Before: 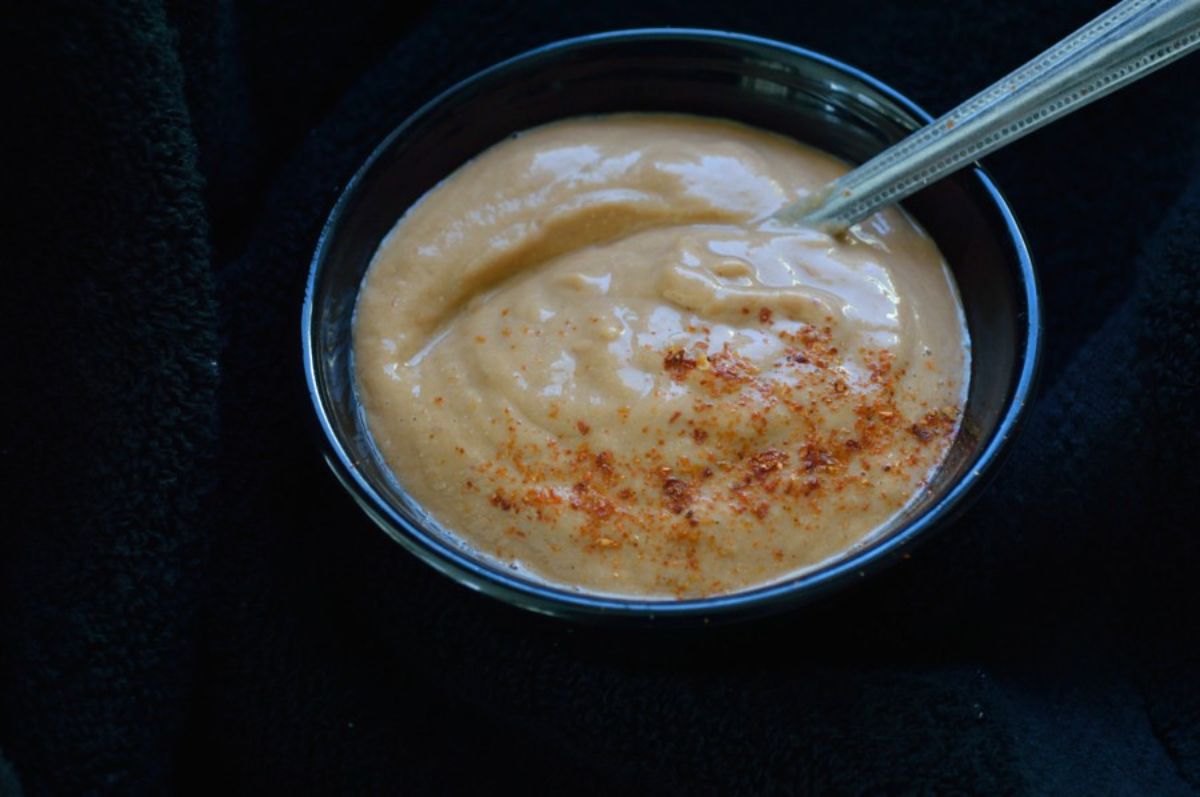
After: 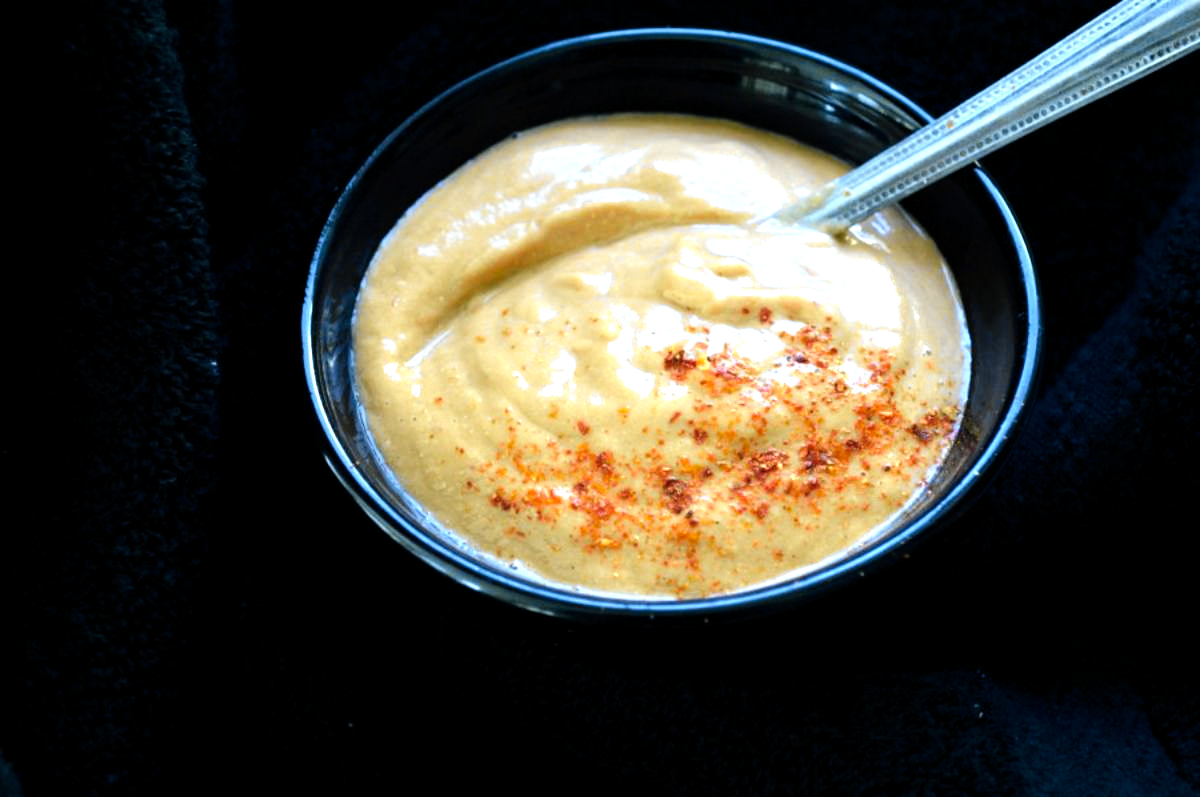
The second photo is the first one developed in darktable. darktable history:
levels: levels [0.012, 0.367, 0.697]
tone curve: curves: ch0 [(0, 0) (0.07, 0.052) (0.23, 0.254) (0.486, 0.53) (0.822, 0.825) (0.994, 0.955)]; ch1 [(0, 0) (0.226, 0.261) (0.379, 0.442) (0.469, 0.472) (0.495, 0.495) (0.514, 0.504) (0.561, 0.568) (0.59, 0.612) (1, 1)]; ch2 [(0, 0) (0.269, 0.299) (0.459, 0.441) (0.498, 0.499) (0.523, 0.52) (0.551, 0.576) (0.629, 0.643) (0.659, 0.681) (0.718, 0.764) (1, 1)], color space Lab, independent channels, preserve colors none
